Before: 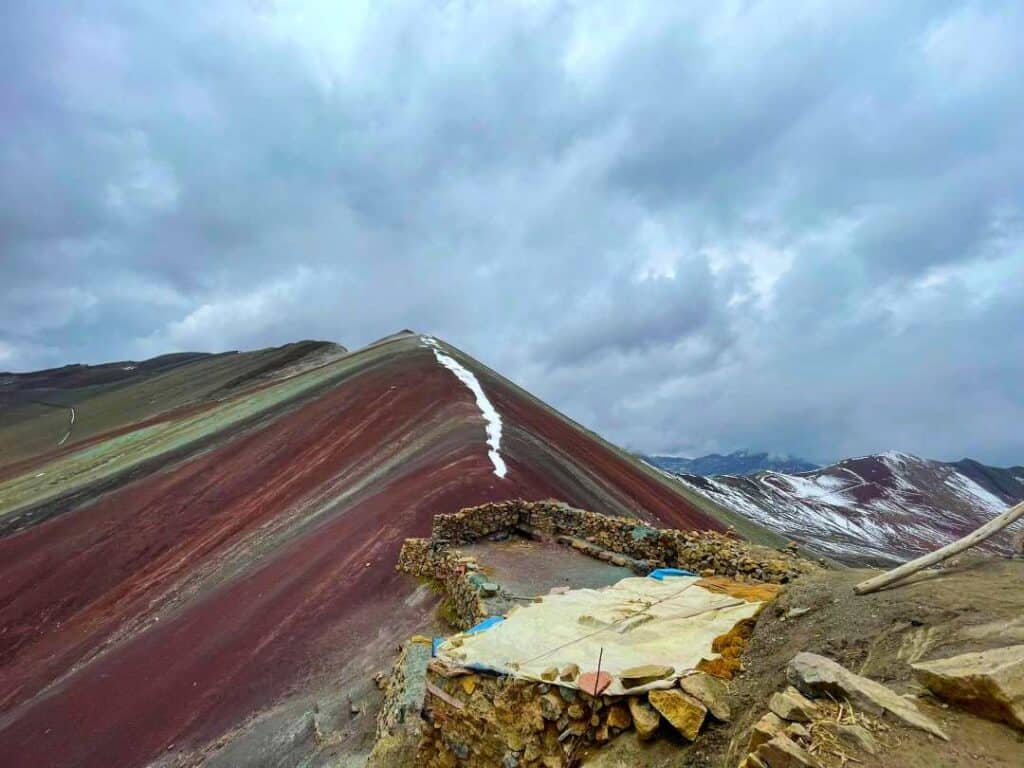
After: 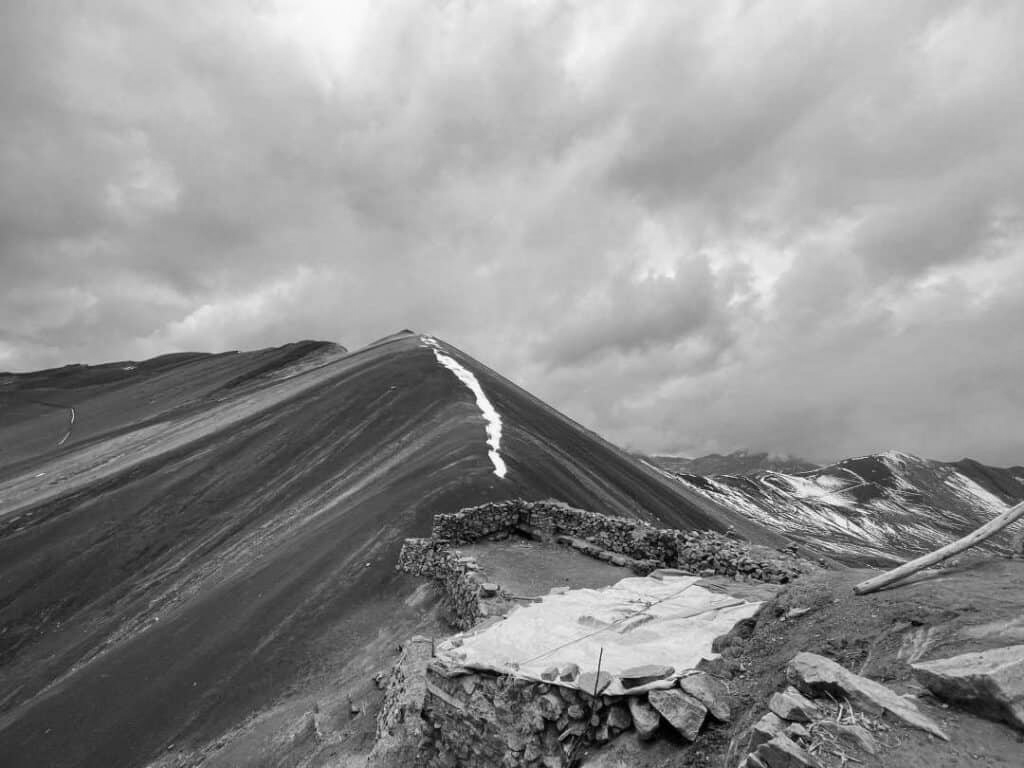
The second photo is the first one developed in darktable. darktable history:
monochrome: on, module defaults
bloom: size 9%, threshold 100%, strength 7%
